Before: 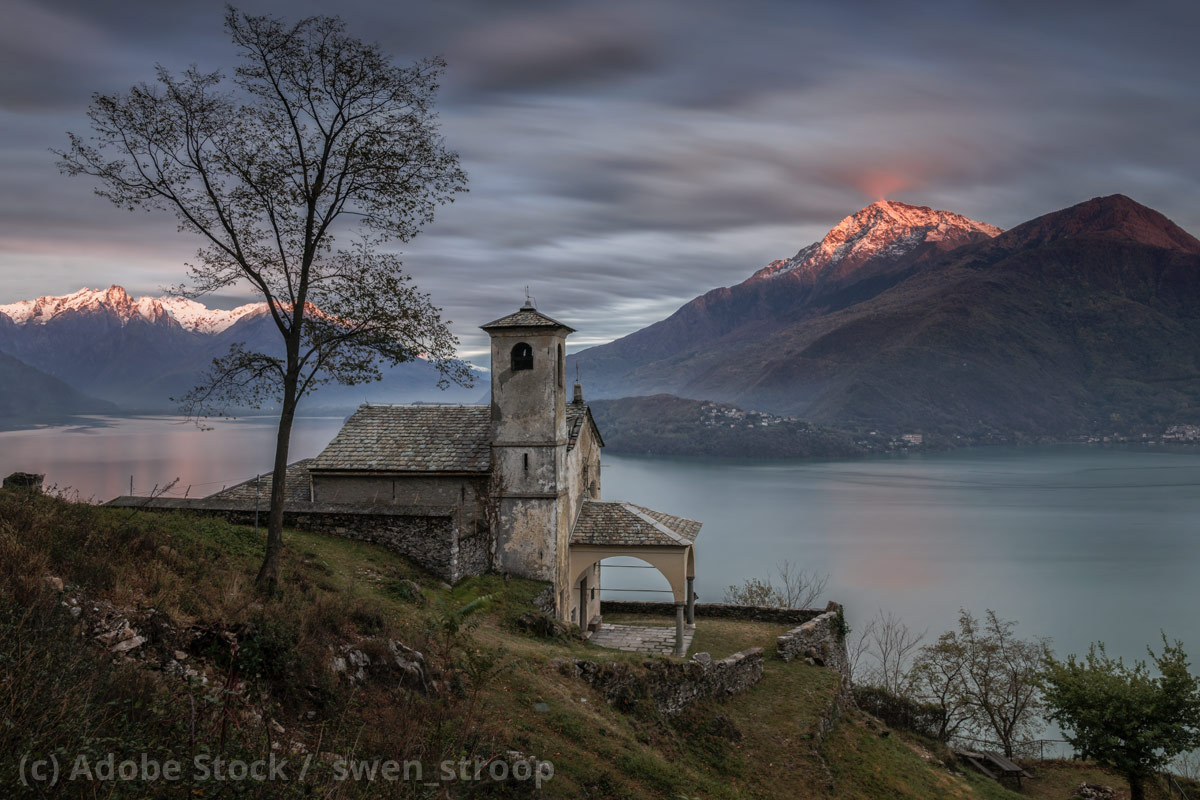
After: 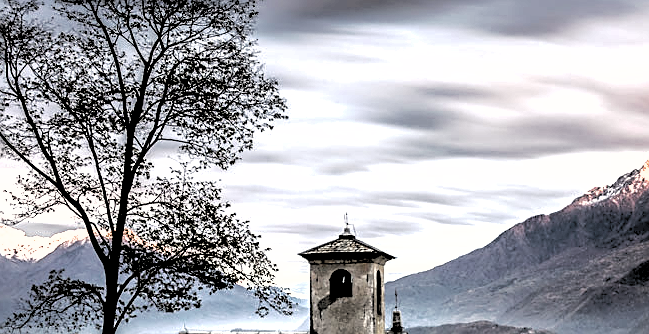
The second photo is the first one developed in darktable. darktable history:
exposure: black level correction 0, exposure 1.987 EV, compensate exposure bias true, compensate highlight preservation false
base curve: curves: ch0 [(0, 0) (0.036, 0.025) (0.121, 0.166) (0.206, 0.329) (0.605, 0.79) (1, 1)], preserve colors none
sharpen: on, module defaults
shadows and highlights: on, module defaults
color correction: highlights a* 0.931, highlights b* 2.76, saturation 1.06
crop: left 15.101%, top 9.236%, right 30.749%, bottom 48.998%
levels: levels [0.514, 0.759, 1]
